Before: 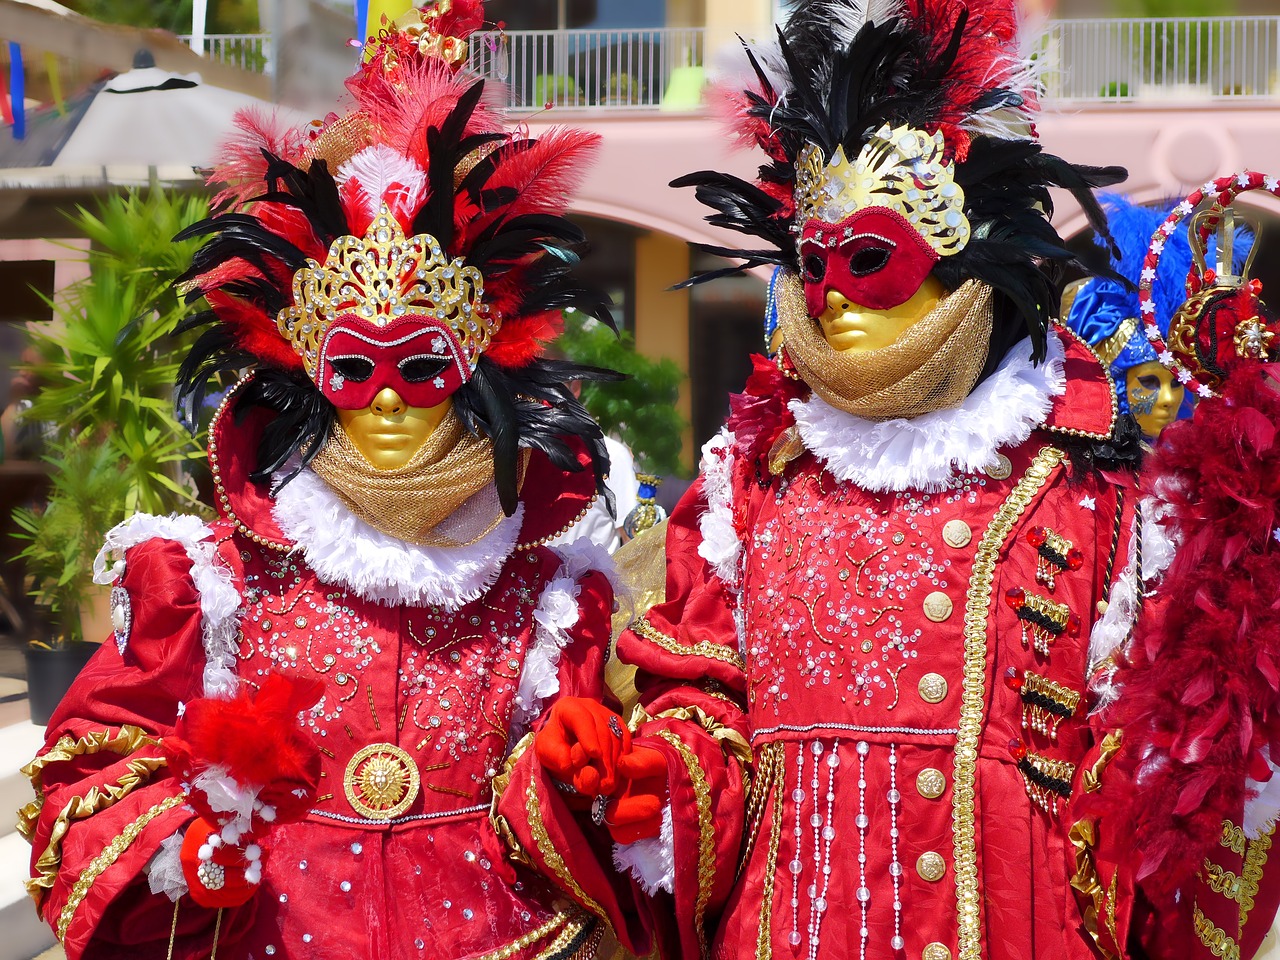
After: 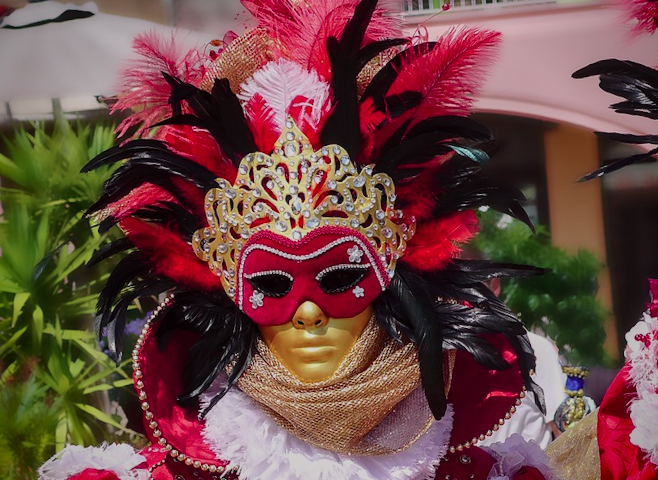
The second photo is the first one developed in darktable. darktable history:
exposure: black level correction 0, exposure -0.721 EV, compensate highlight preservation false
local contrast: on, module defaults
crop and rotate: left 3.047%, top 7.509%, right 42.236%, bottom 37.598%
tone curve: curves: ch0 [(0, 0.023) (0.184, 0.168) (0.491, 0.519) (0.748, 0.765) (1, 0.919)]; ch1 [(0, 0) (0.179, 0.173) (0.322, 0.32) (0.424, 0.424) (0.496, 0.501) (0.563, 0.586) (0.761, 0.803) (1, 1)]; ch2 [(0, 0) (0.434, 0.447) (0.483, 0.487) (0.557, 0.541) (0.697, 0.68) (1, 1)], color space Lab, independent channels, preserve colors none
rotate and perspective: rotation -4.57°, crop left 0.054, crop right 0.944, crop top 0.087, crop bottom 0.914
vignetting: fall-off start 88.53%, fall-off radius 44.2%, saturation 0.376, width/height ratio 1.161
